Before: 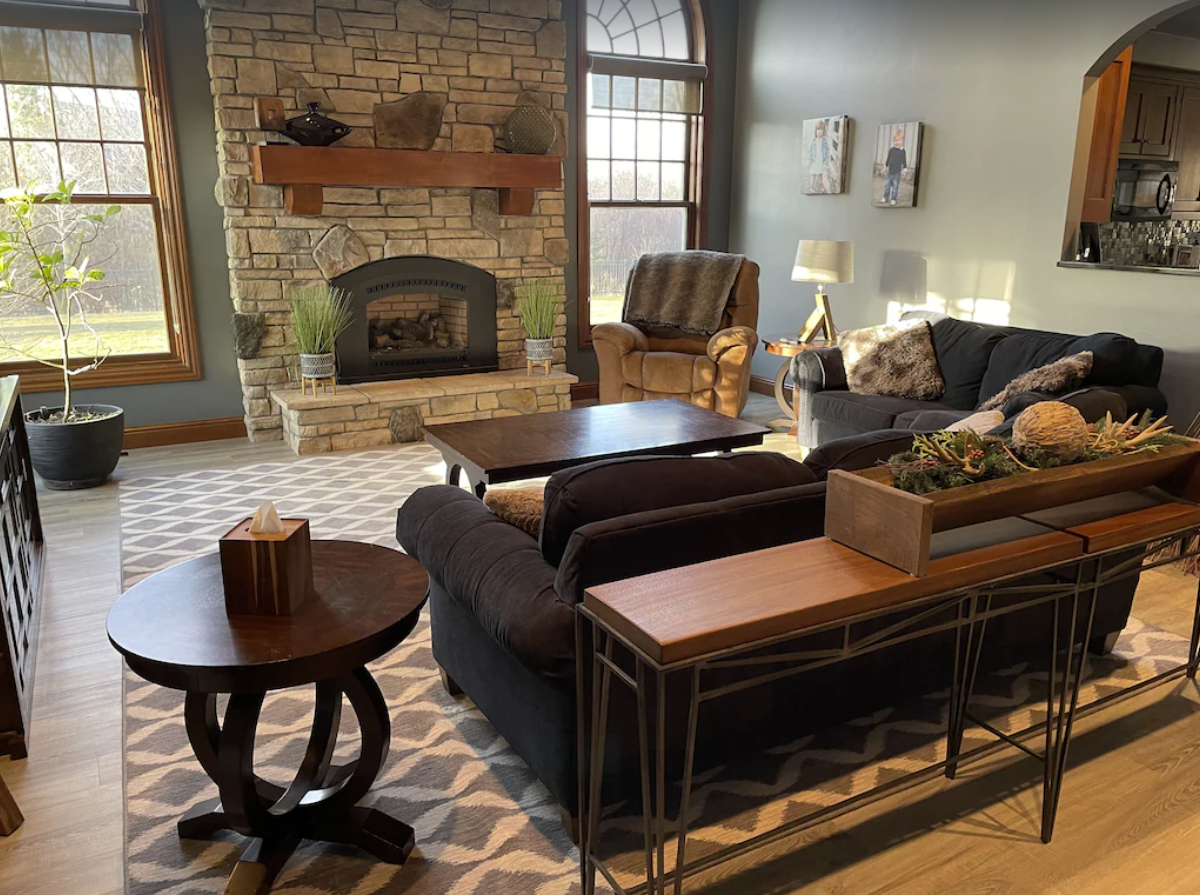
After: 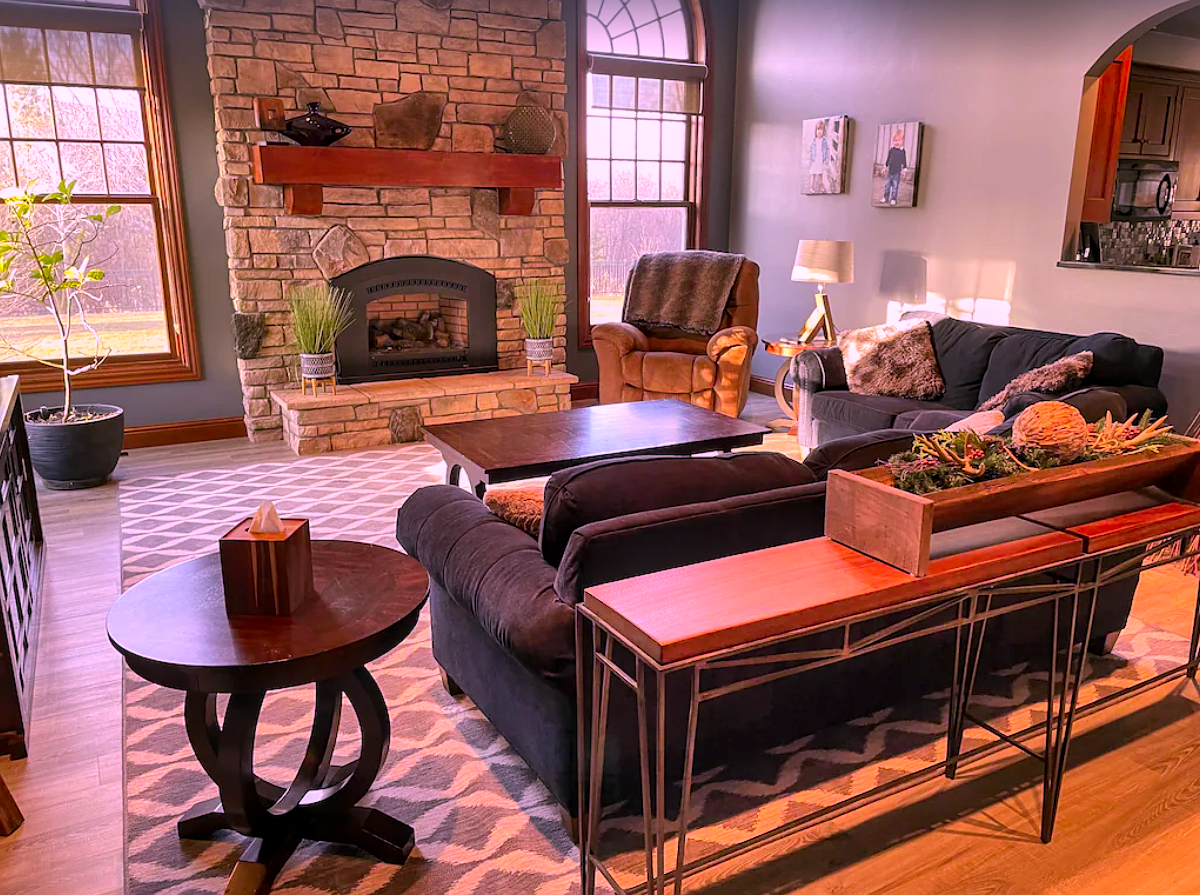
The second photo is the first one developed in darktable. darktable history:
sharpen: radius 0.981, amount 0.609
shadows and highlights: shadows 75.24, highlights -24.94, soften with gaussian
color correction: highlights a* 18.87, highlights b* -11.81, saturation 1.68
local contrast: on, module defaults
